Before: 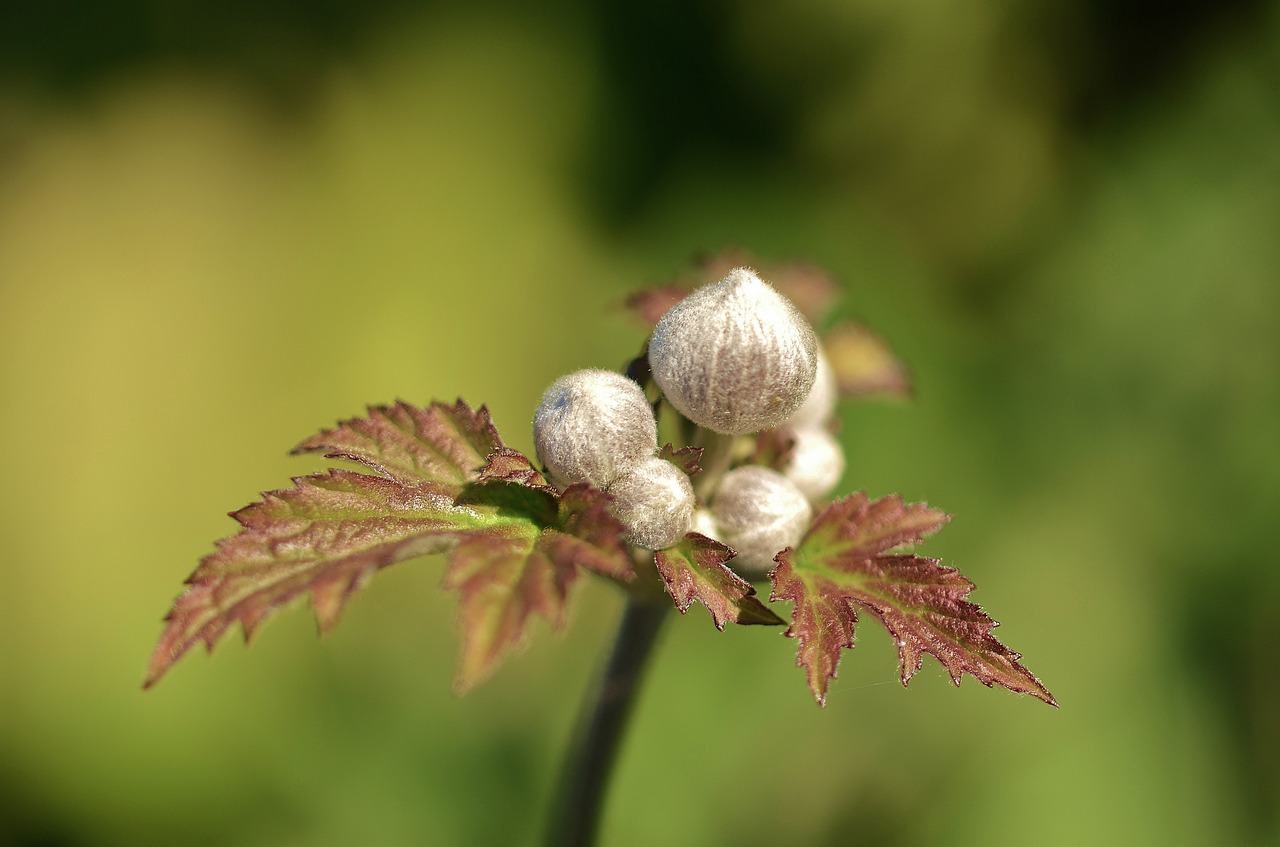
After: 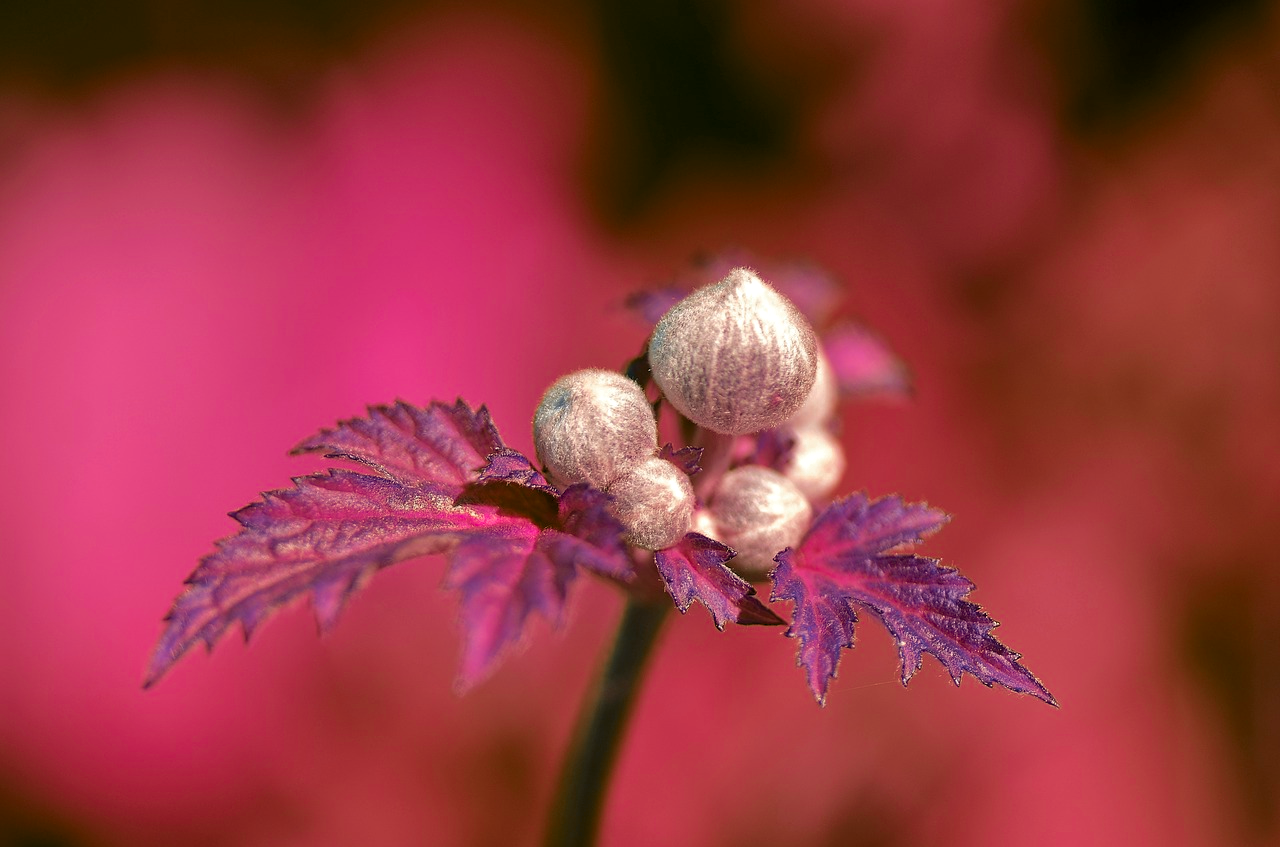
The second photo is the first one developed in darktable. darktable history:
color zones: curves: ch0 [(0.826, 0.353)]; ch1 [(0.242, 0.647) (0.889, 0.342)]; ch2 [(0.246, 0.089) (0.969, 0.068)]
local contrast: highlights 107%, shadows 98%, detail 120%, midtone range 0.2
